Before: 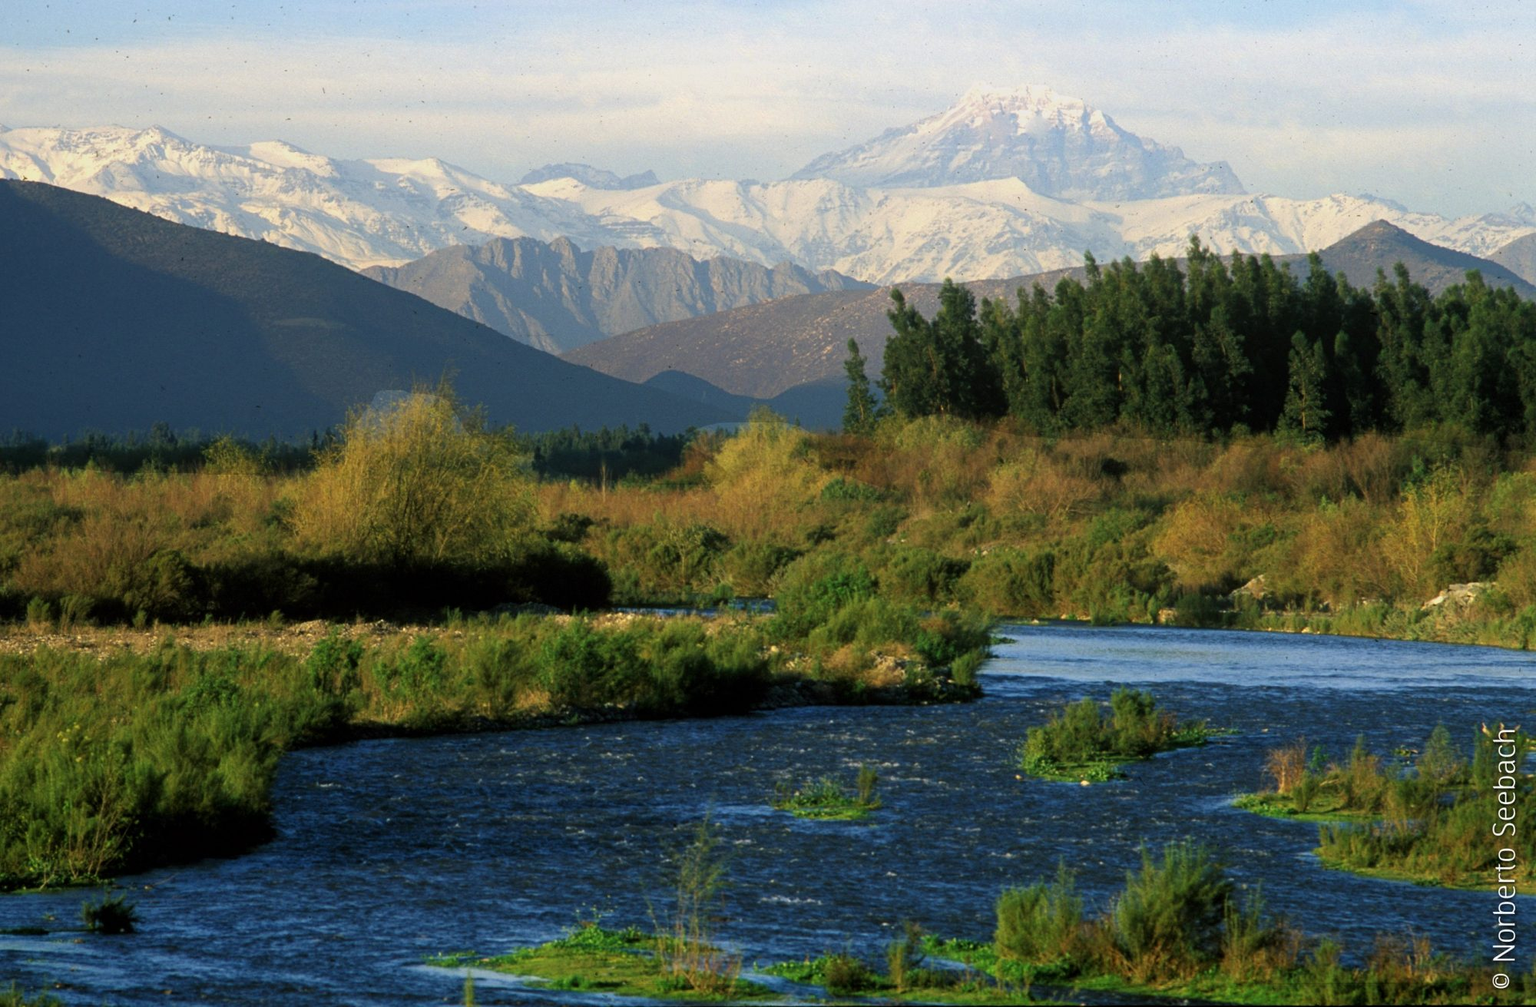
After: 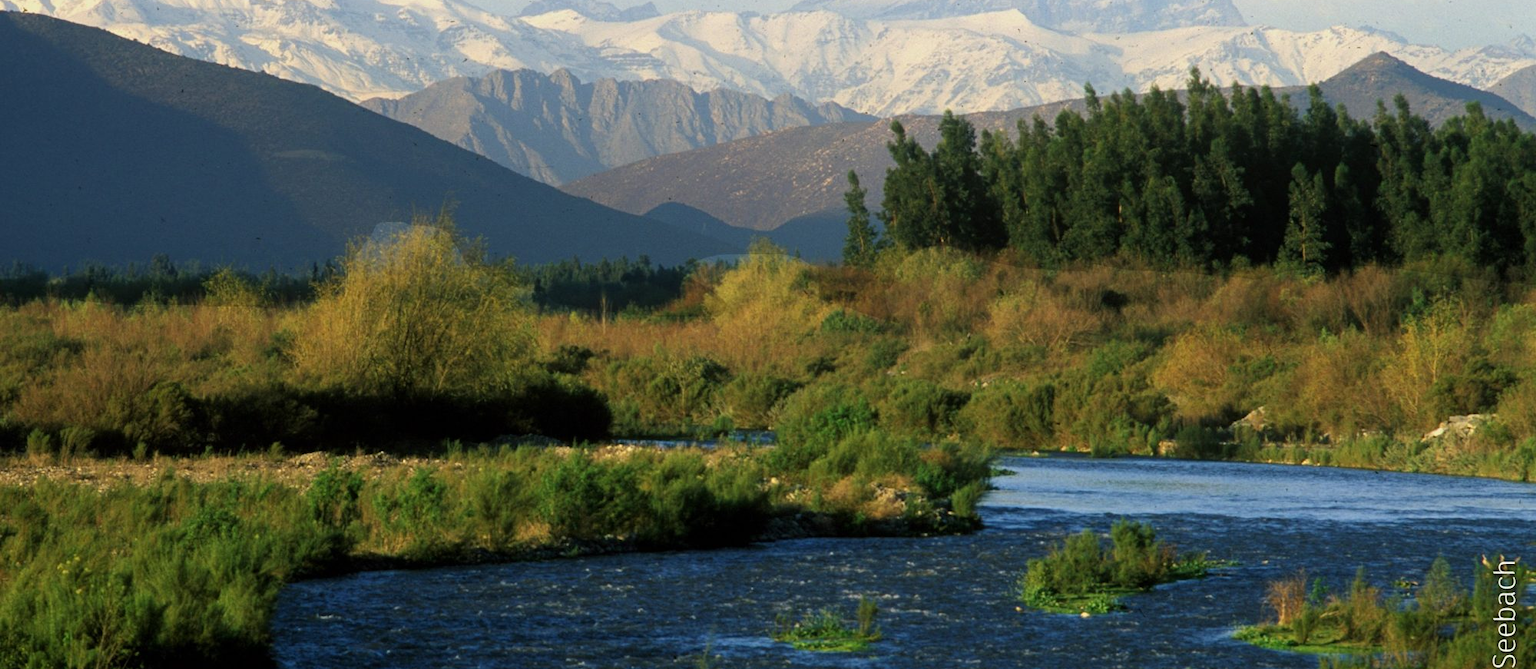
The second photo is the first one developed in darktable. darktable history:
rotate and perspective: automatic cropping original format, crop left 0, crop top 0
crop: top 16.727%, bottom 16.727%
